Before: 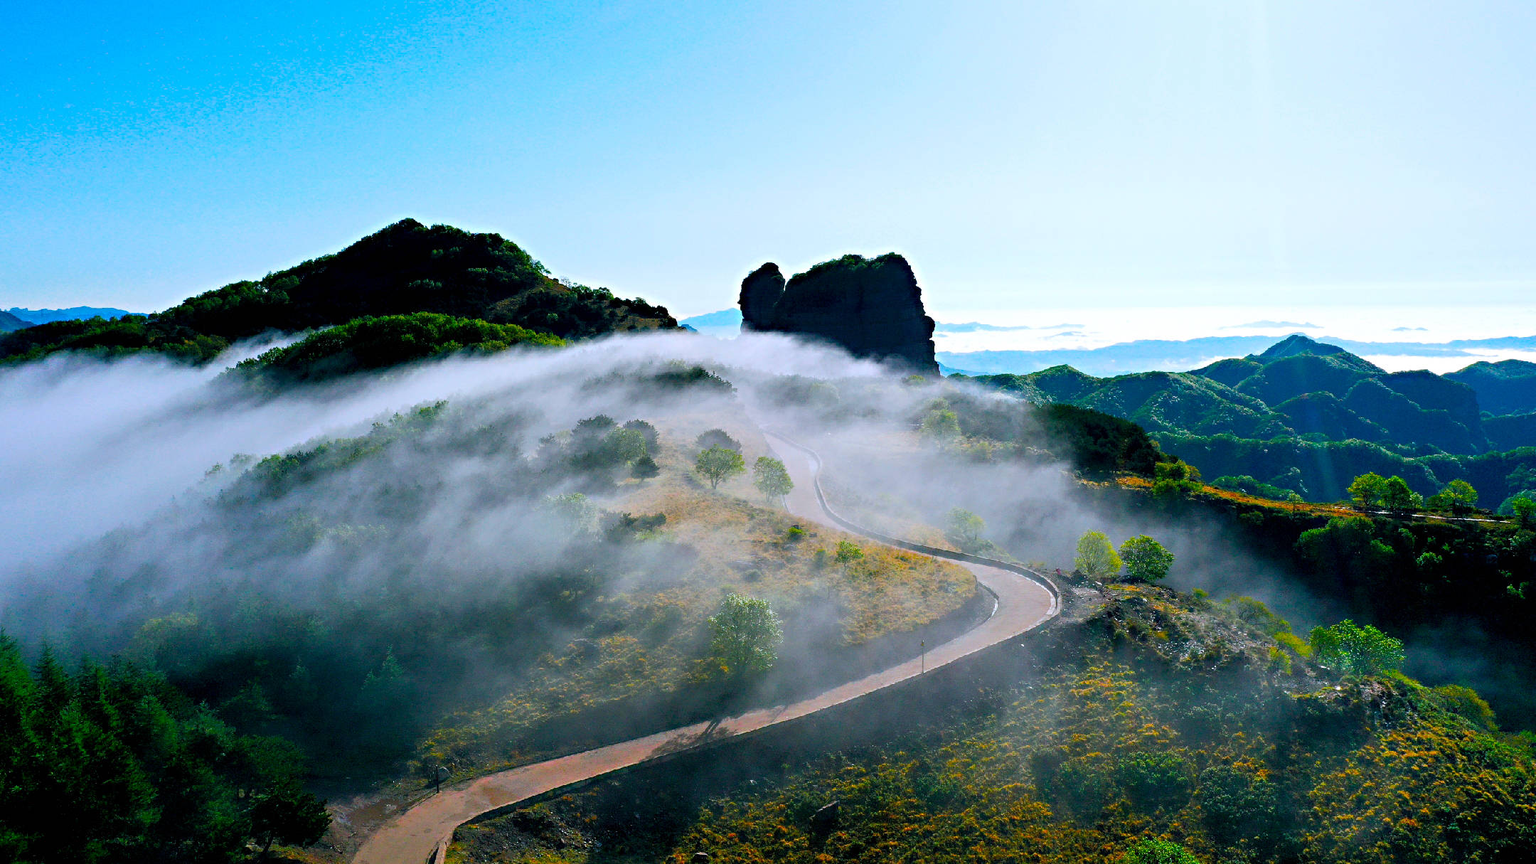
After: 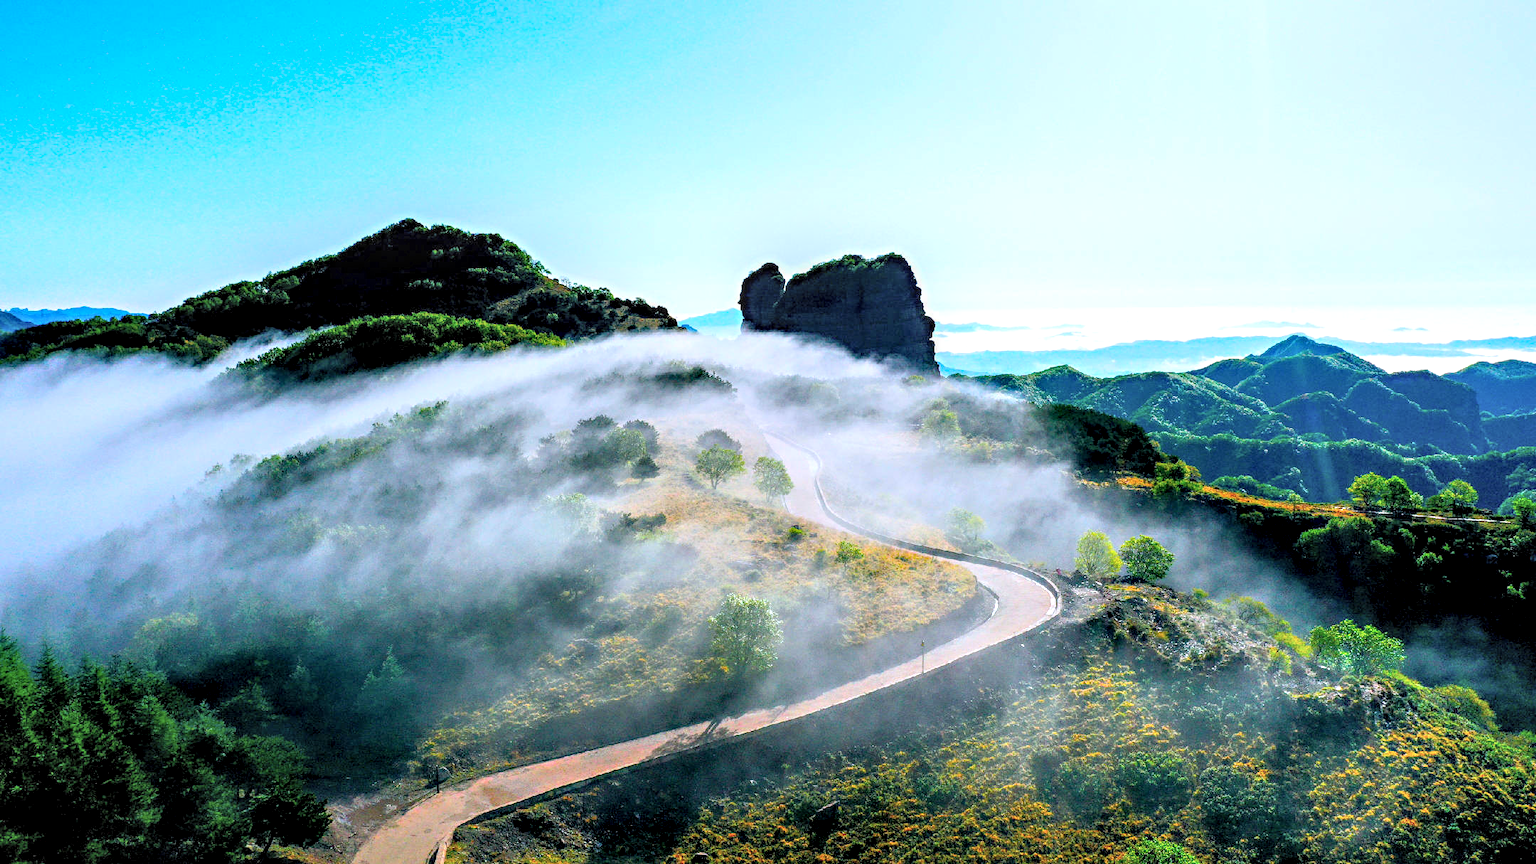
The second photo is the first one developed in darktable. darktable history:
contrast brightness saturation: contrast 0.105, brightness 0.29, saturation 0.144
local contrast: highlights 60%, shadows 61%, detail 160%
